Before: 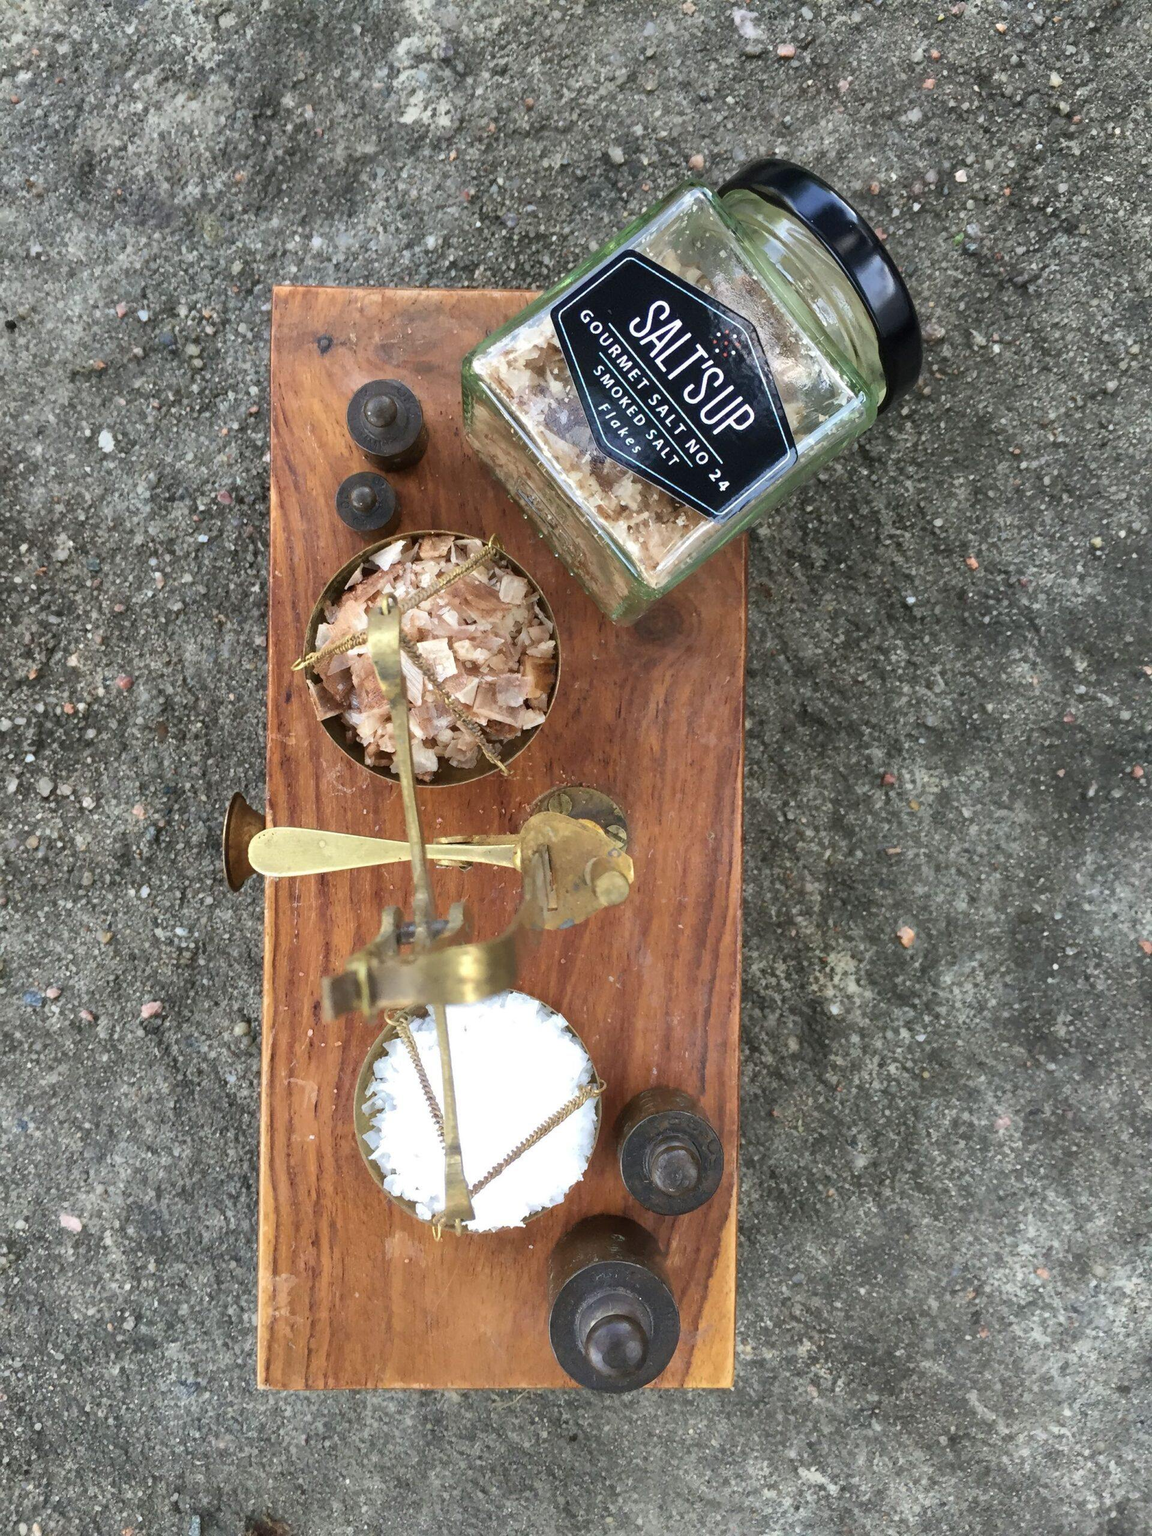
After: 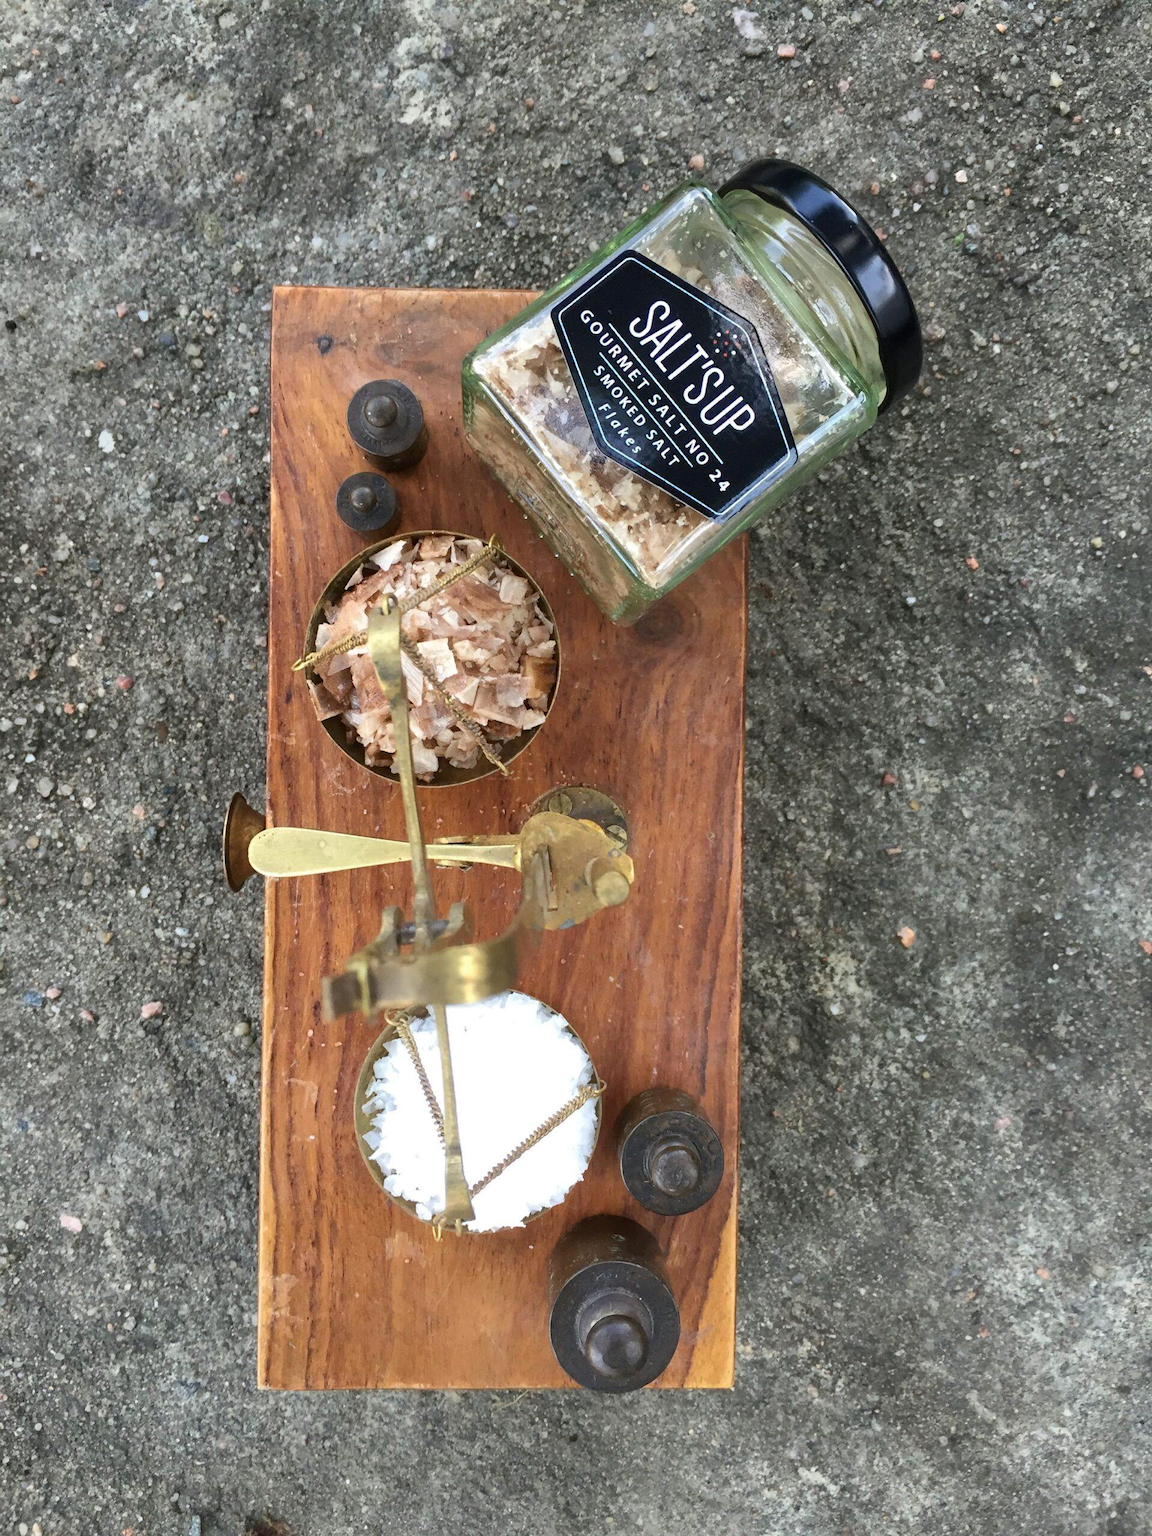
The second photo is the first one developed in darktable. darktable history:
vibrance: on, module defaults
contrast brightness saturation: contrast 0.08, saturation 0.02
